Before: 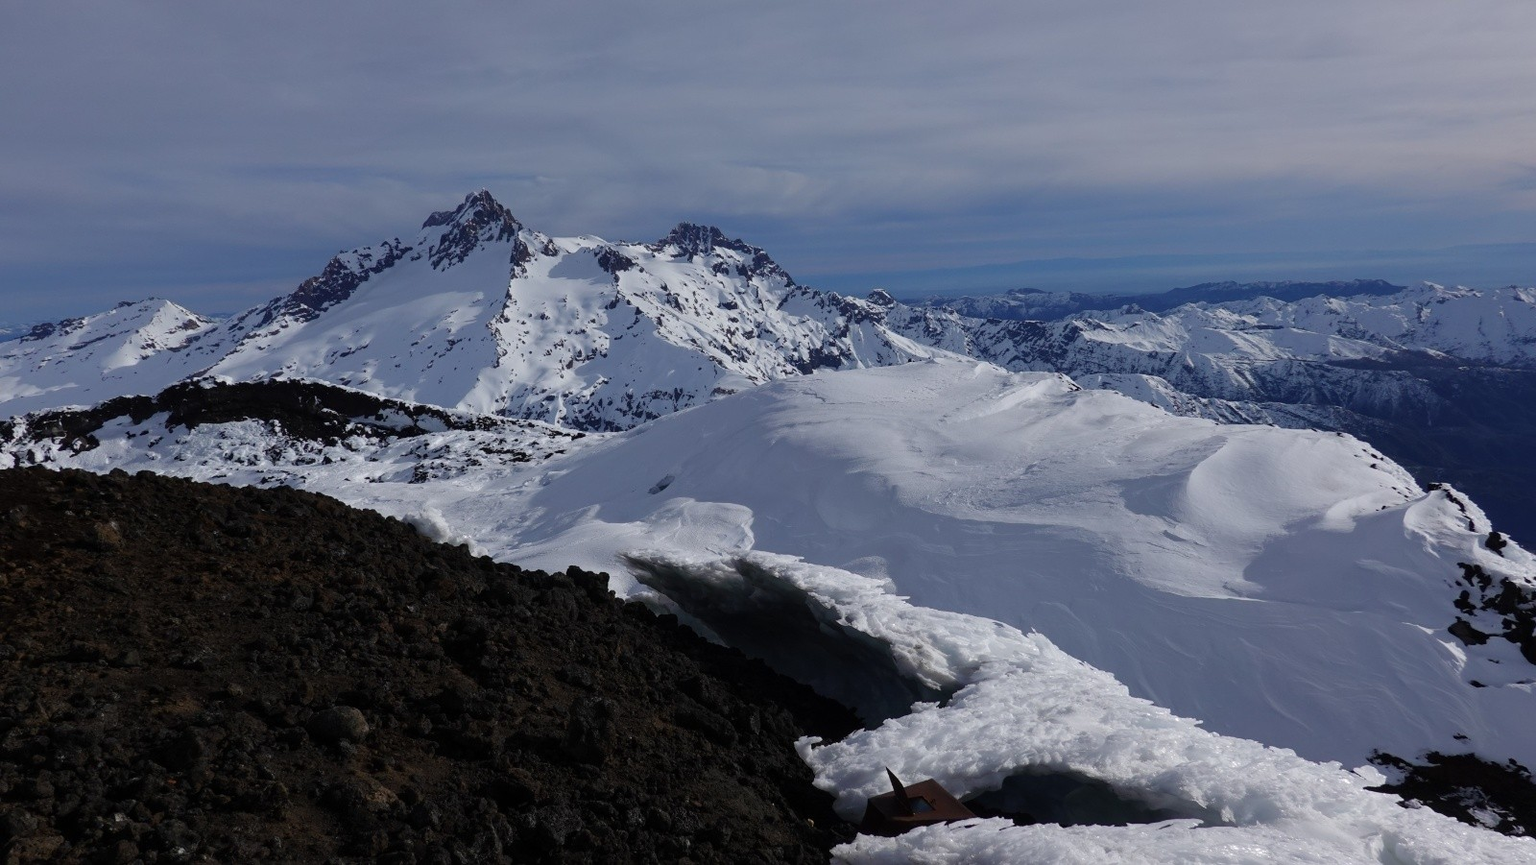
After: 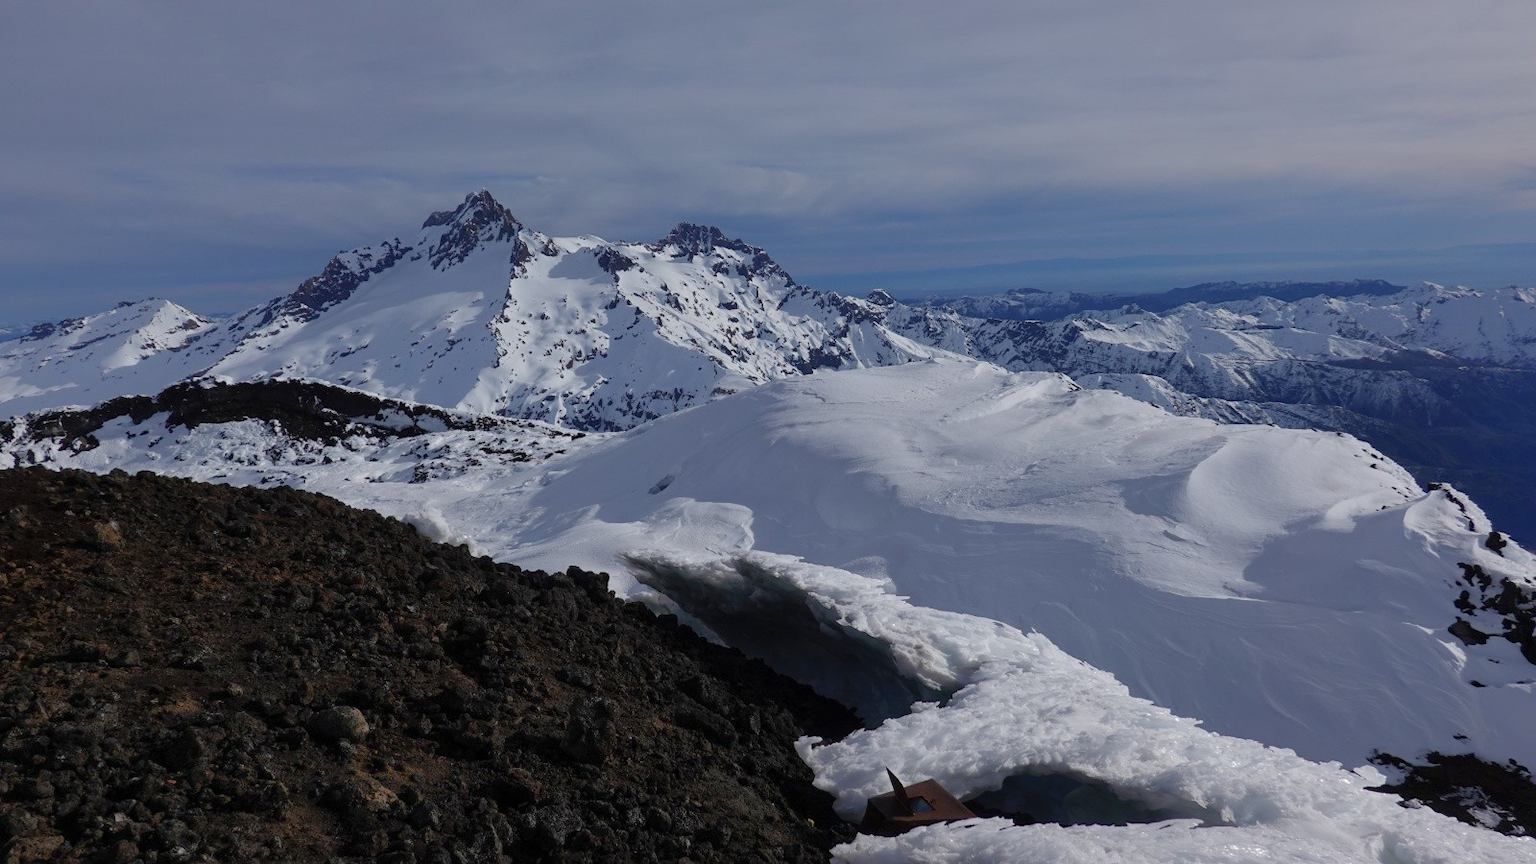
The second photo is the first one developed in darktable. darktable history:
color zones: curves: ch1 [(0, 0.455) (0.063, 0.455) (0.286, 0.495) (0.429, 0.5) (0.571, 0.5) (0.714, 0.5) (0.857, 0.5) (1, 0.455)]; ch2 [(0, 0.532) (0.063, 0.521) (0.233, 0.447) (0.429, 0.489) (0.571, 0.5) (0.714, 0.5) (0.857, 0.5) (1, 0.532)]
shadows and highlights: shadows color adjustment 97.66%
